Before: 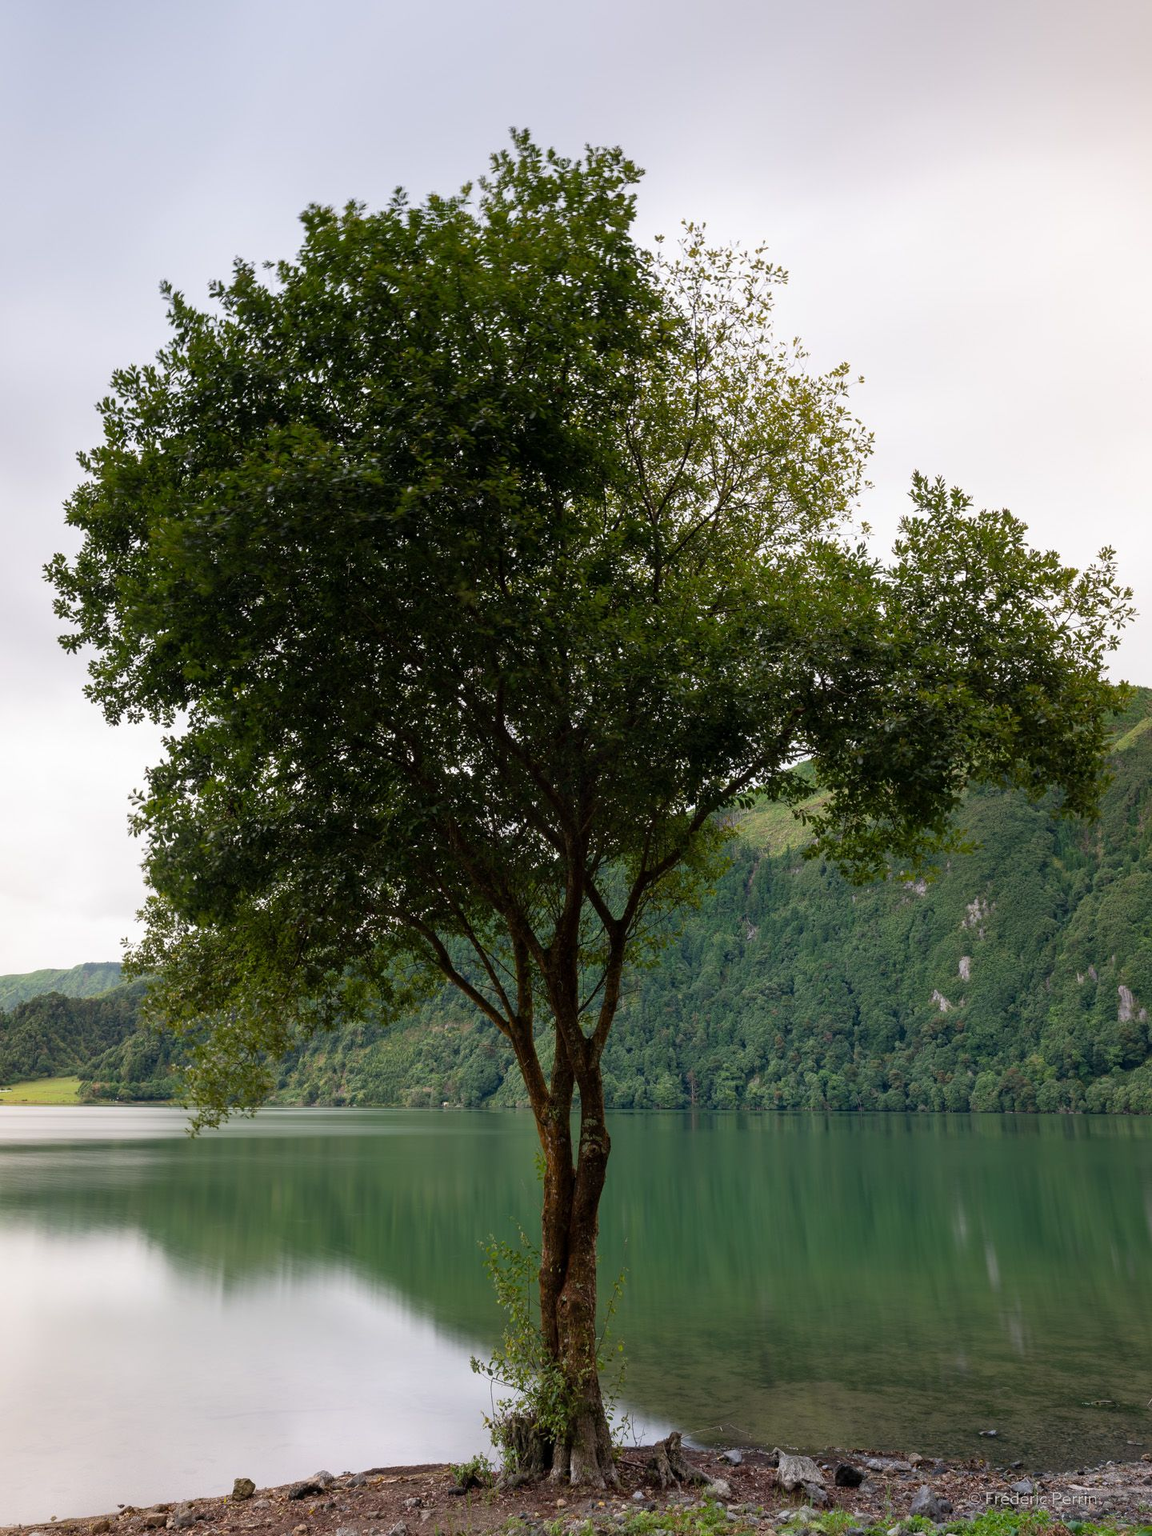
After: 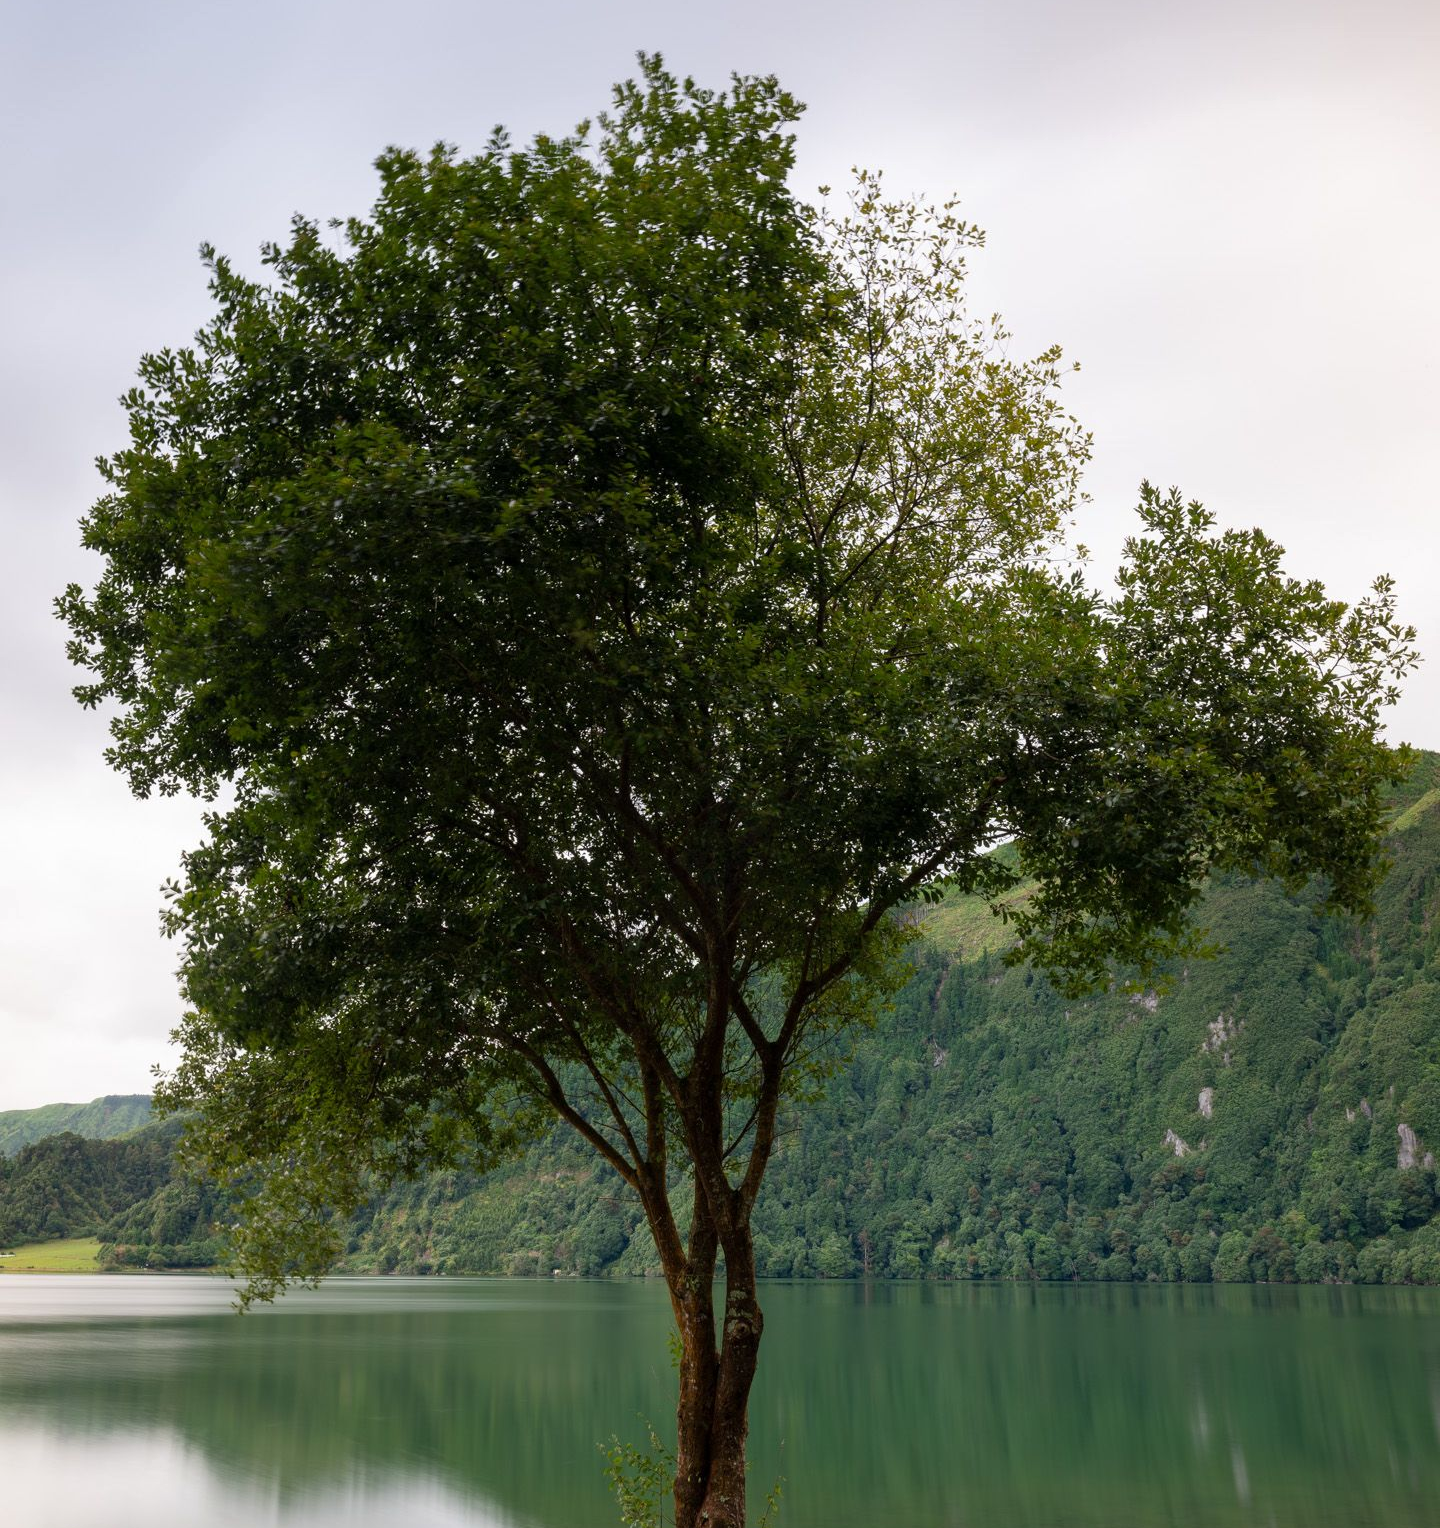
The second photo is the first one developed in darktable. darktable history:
shadows and highlights: shadows 3.57, highlights -17.49, soften with gaussian
crop and rotate: top 5.65%, bottom 14.754%
